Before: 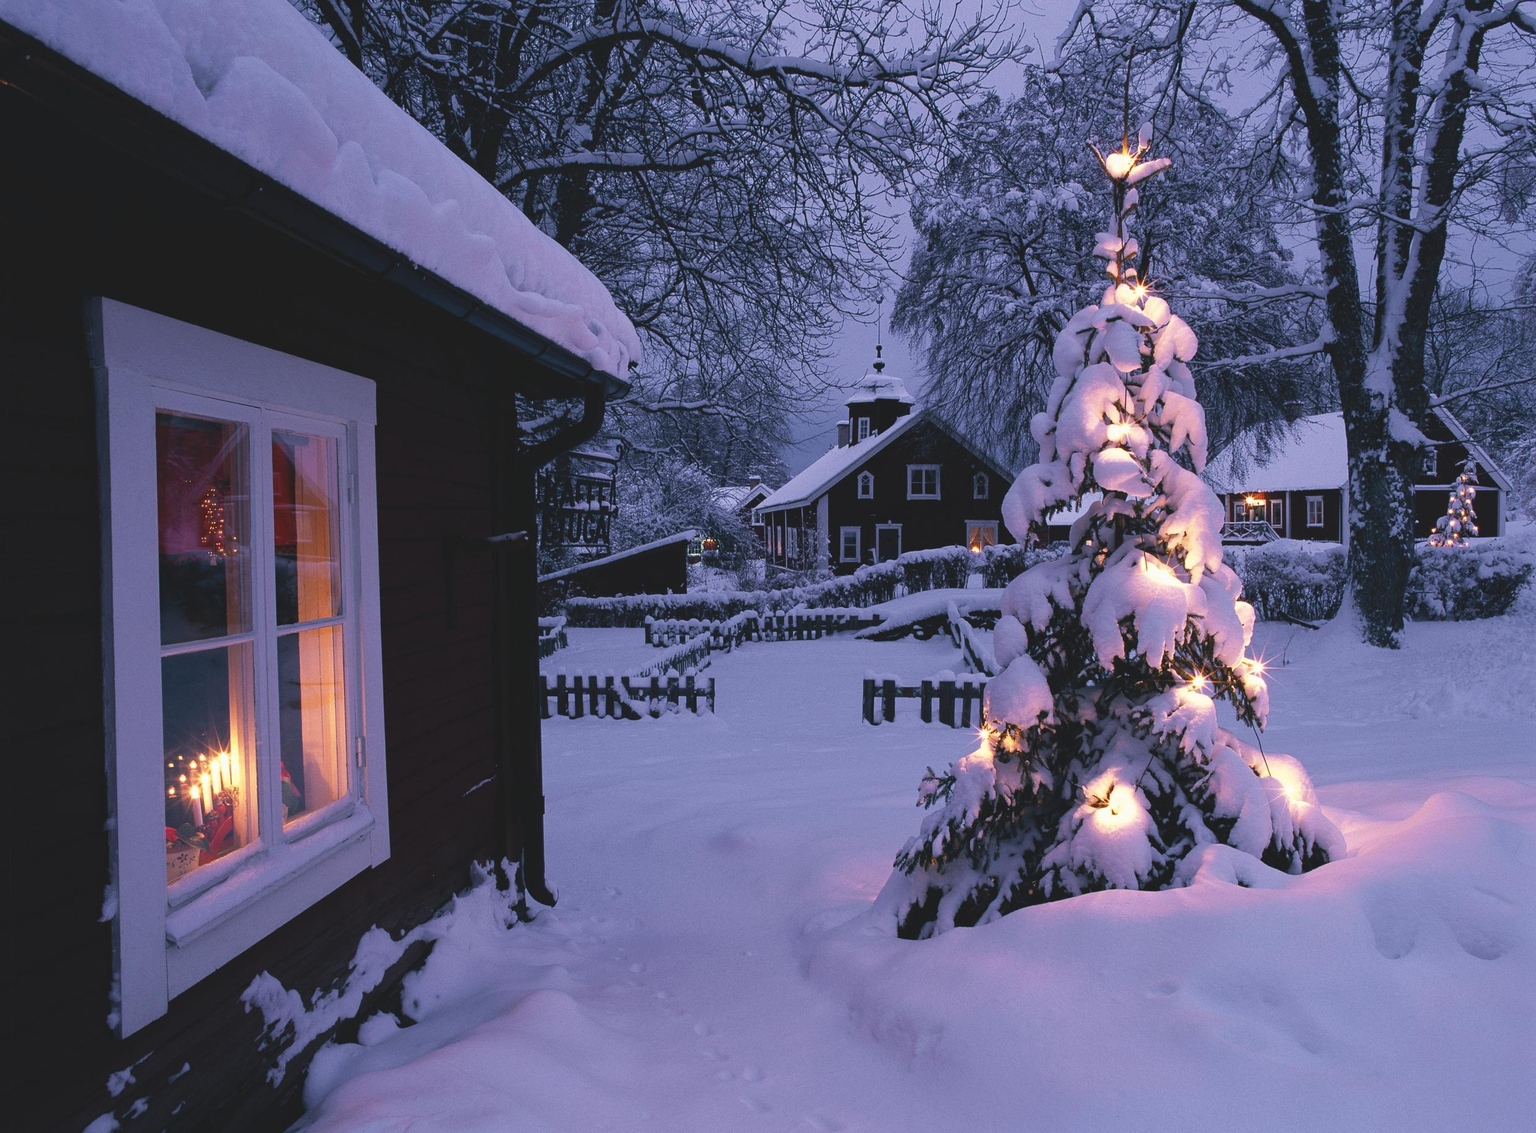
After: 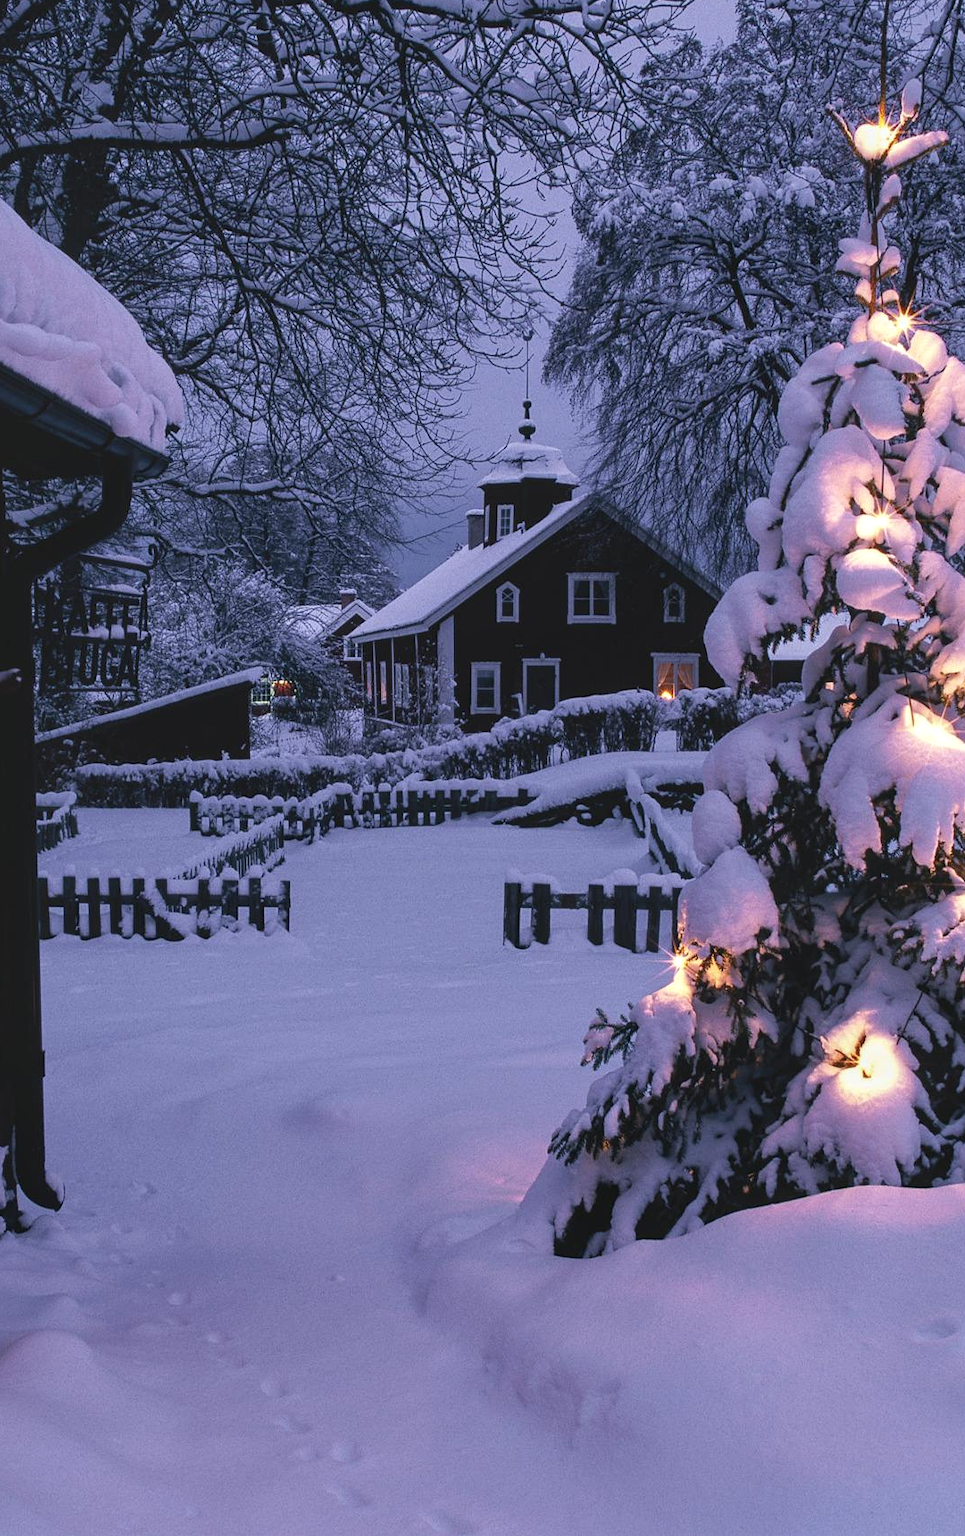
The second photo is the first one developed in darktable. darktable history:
local contrast: on, module defaults
crop: left 33.448%, top 5.983%, right 22.95%
